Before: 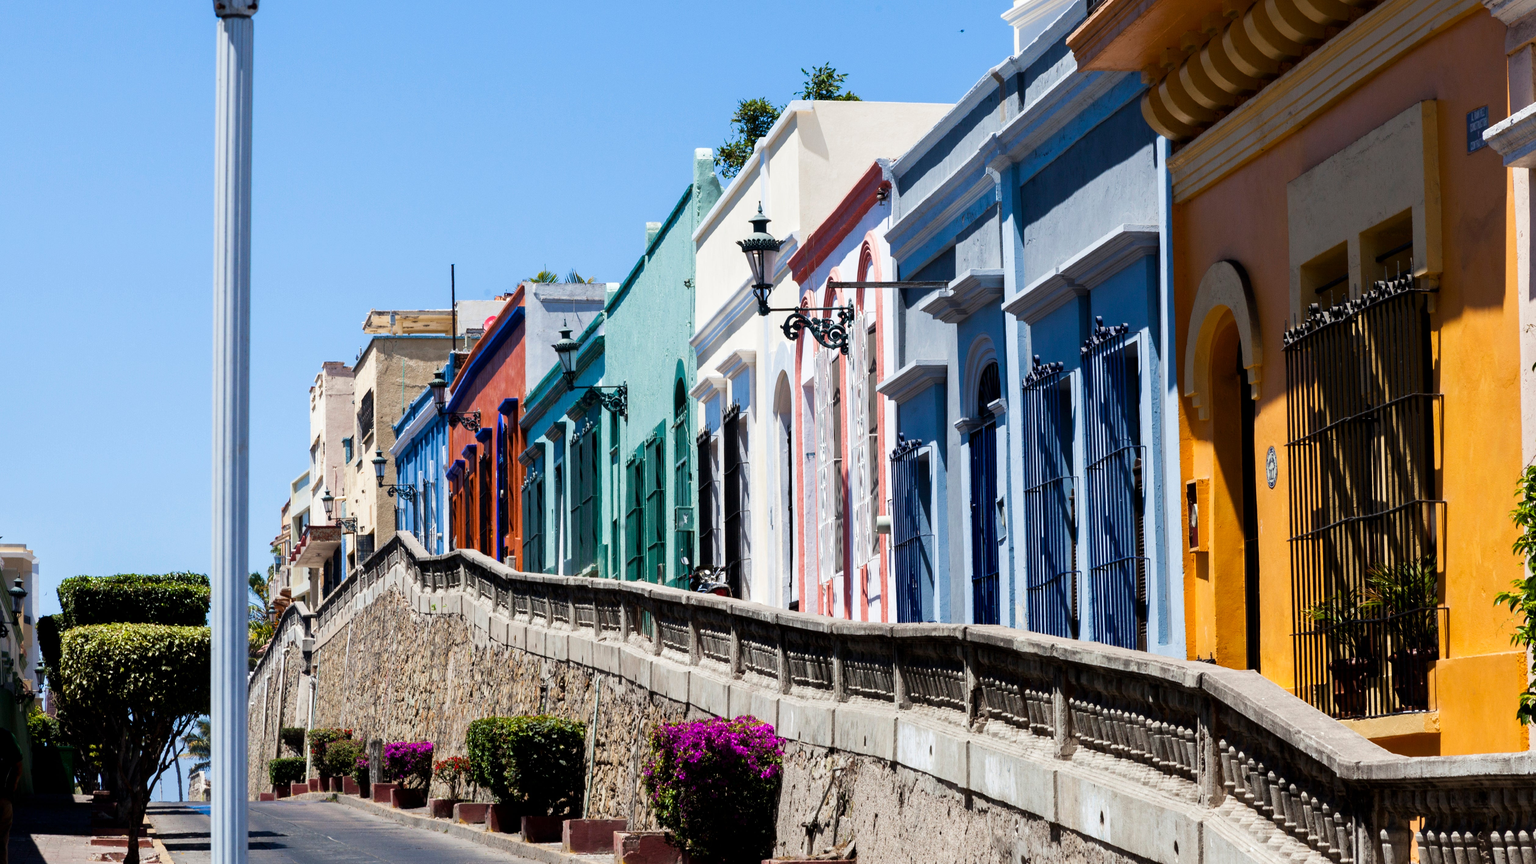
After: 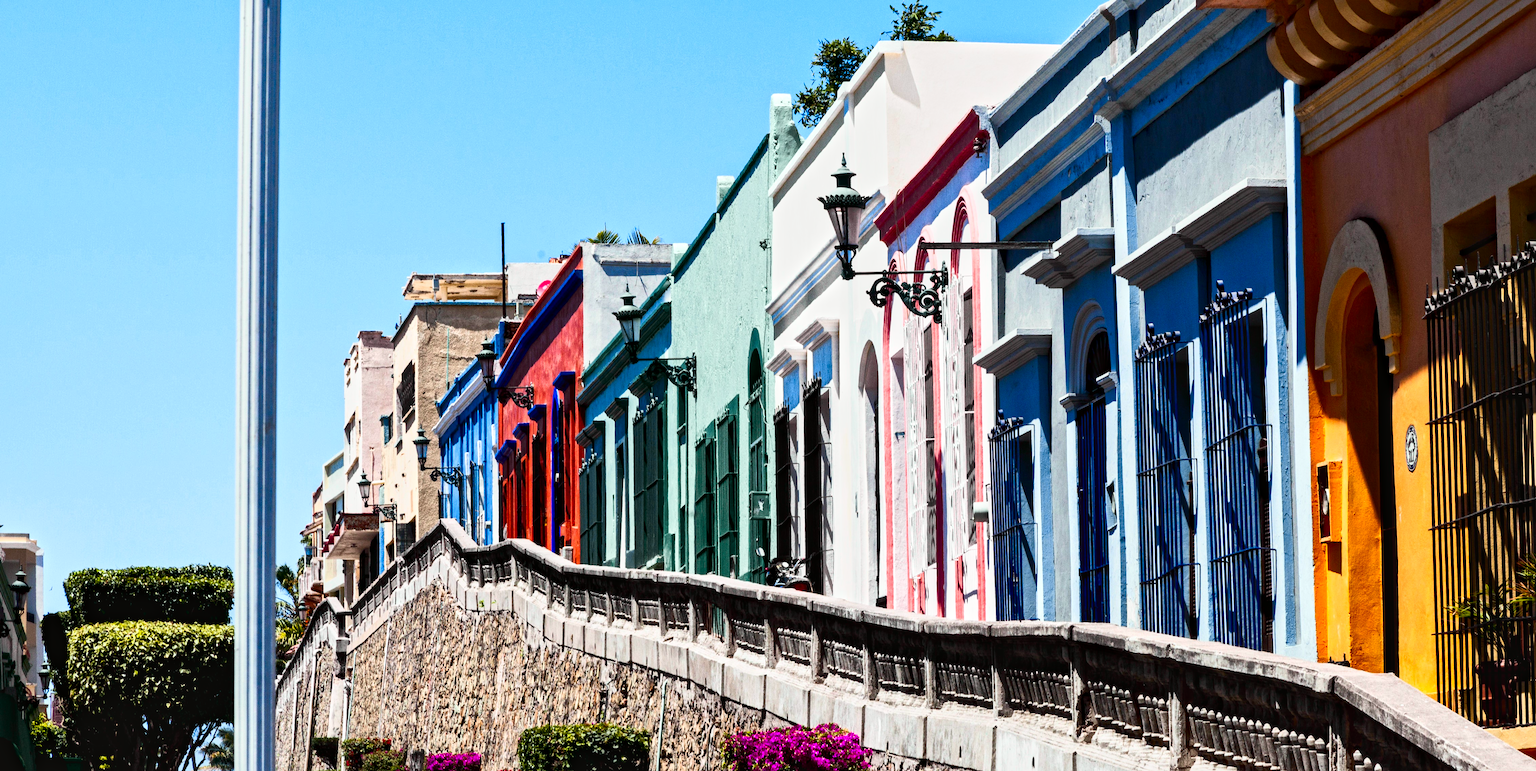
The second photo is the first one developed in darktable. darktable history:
local contrast: mode bilateral grid, contrast 20, coarseness 19, detail 163%, midtone range 0.2
exposure: compensate exposure bias true, compensate highlight preservation false
crop: top 7.398%, right 9.856%, bottom 12.005%
contrast brightness saturation: contrast 0.119, brightness -0.117, saturation 0.199
shadows and highlights: shadows 37.7, highlights -28.18, soften with gaussian
tone curve: curves: ch0 [(0, 0.026) (0.172, 0.194) (0.398, 0.437) (0.469, 0.544) (0.612, 0.741) (0.845, 0.926) (1, 0.968)]; ch1 [(0, 0) (0.437, 0.453) (0.472, 0.467) (0.502, 0.502) (0.531, 0.537) (0.574, 0.583) (0.617, 0.64) (0.699, 0.749) (0.859, 0.919) (1, 1)]; ch2 [(0, 0) (0.33, 0.301) (0.421, 0.443) (0.476, 0.502) (0.511, 0.504) (0.553, 0.55) (0.595, 0.586) (0.664, 0.664) (1, 1)], color space Lab, independent channels, preserve colors none
